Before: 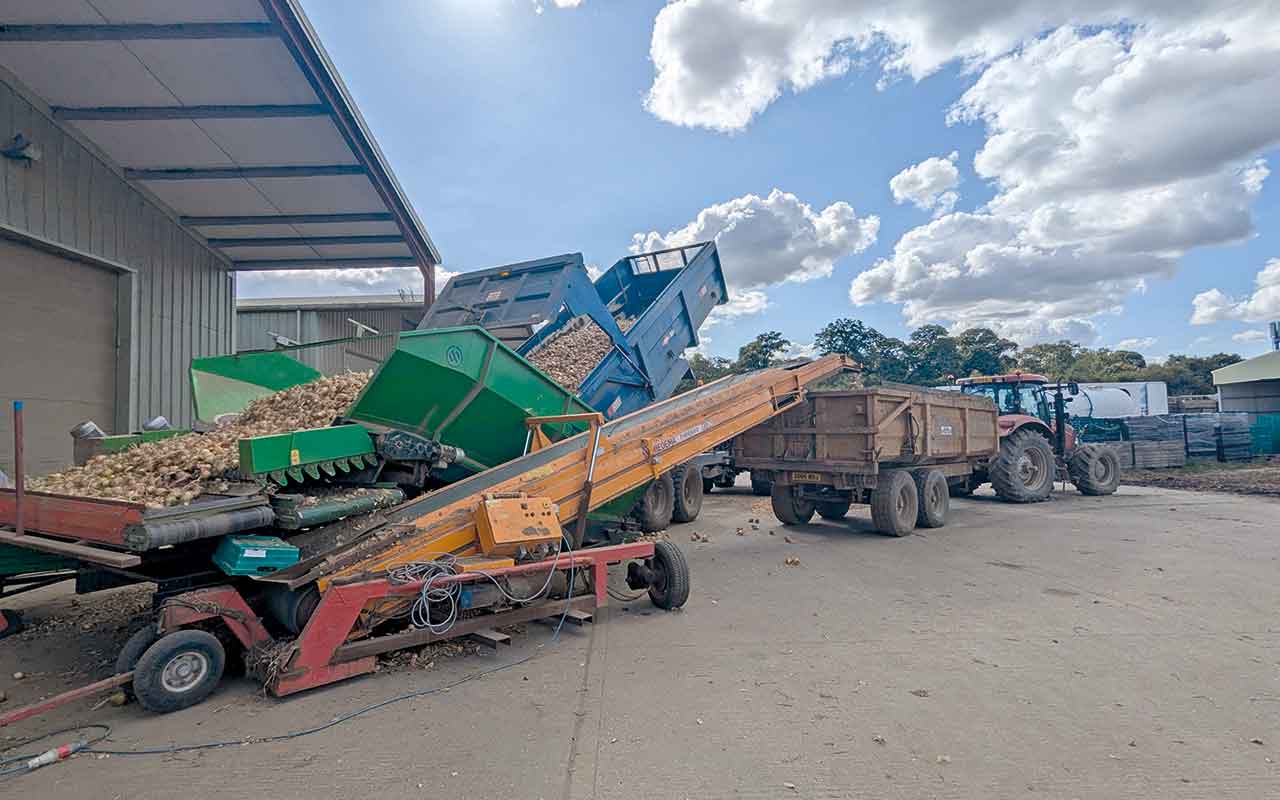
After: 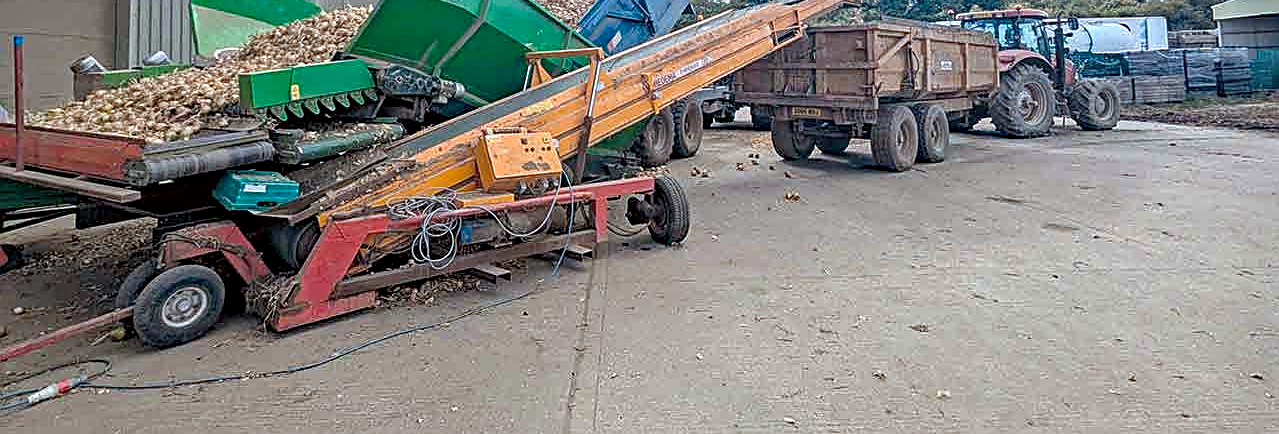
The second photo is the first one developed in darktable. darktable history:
vignetting: fall-off start 99.73%, center (-0.081, 0.073), width/height ratio 1.306, unbound false
color correction: highlights a* -3.22, highlights b* -6.13, shadows a* 3.19, shadows b* 5.33
crop and rotate: top 45.695%, right 0.063%
exposure: black level correction 0.001, exposure 0.498 EV, compensate exposure bias true, compensate highlight preservation false
local contrast: on, module defaults
haze removal: strength 0.277, distance 0.244, compatibility mode true, adaptive false
sharpen: on, module defaults
